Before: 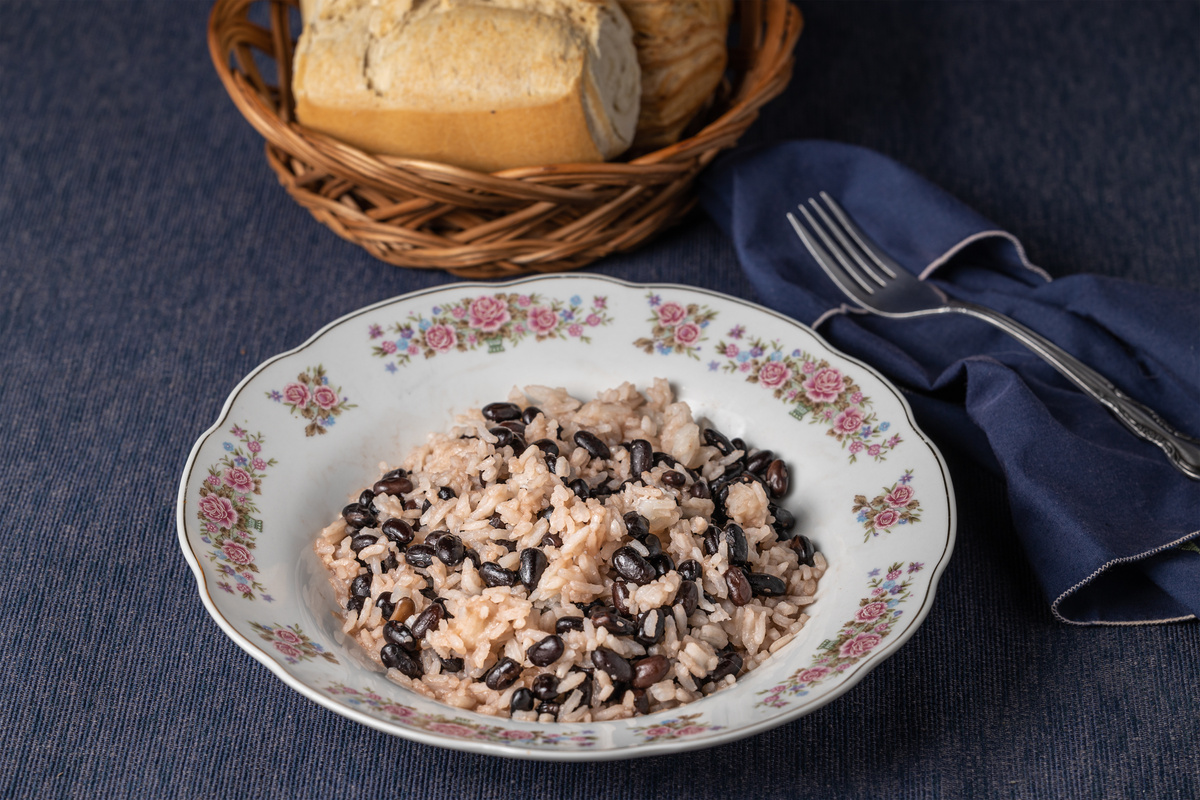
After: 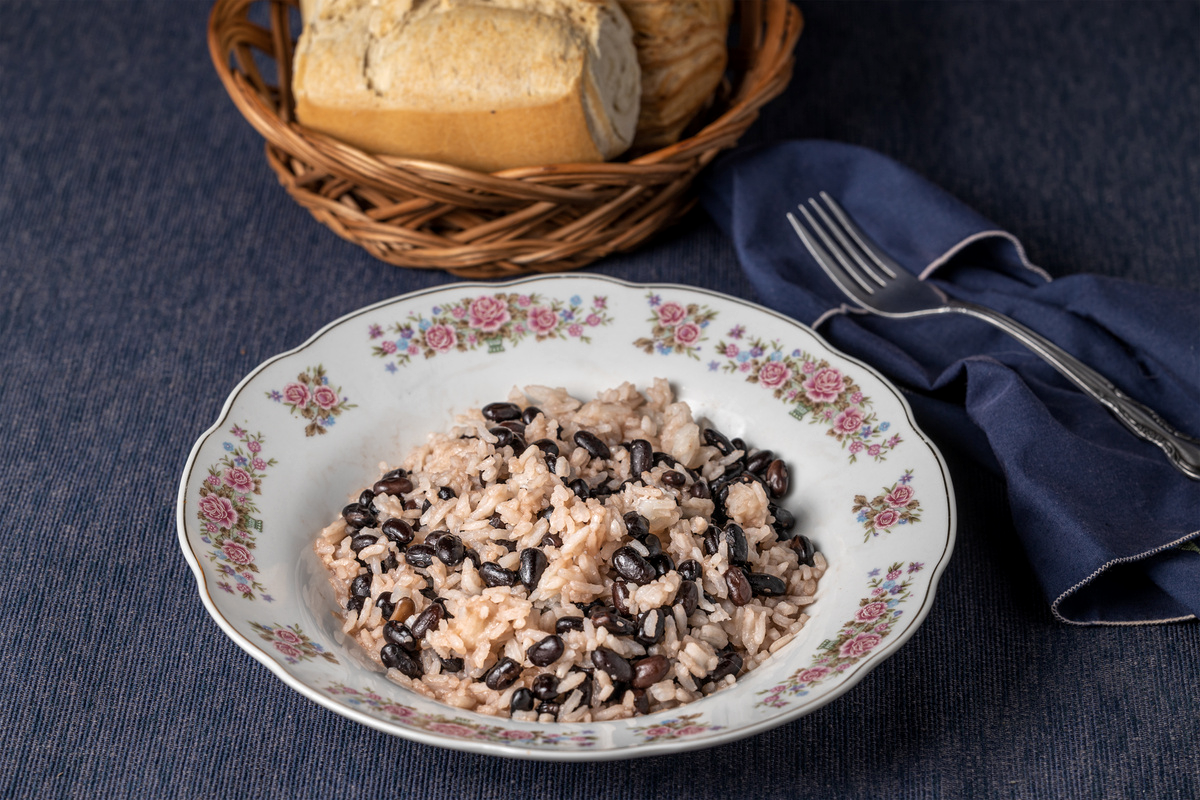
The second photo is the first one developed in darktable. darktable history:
local contrast: highlights 107%, shadows 100%, detail 119%, midtone range 0.2
